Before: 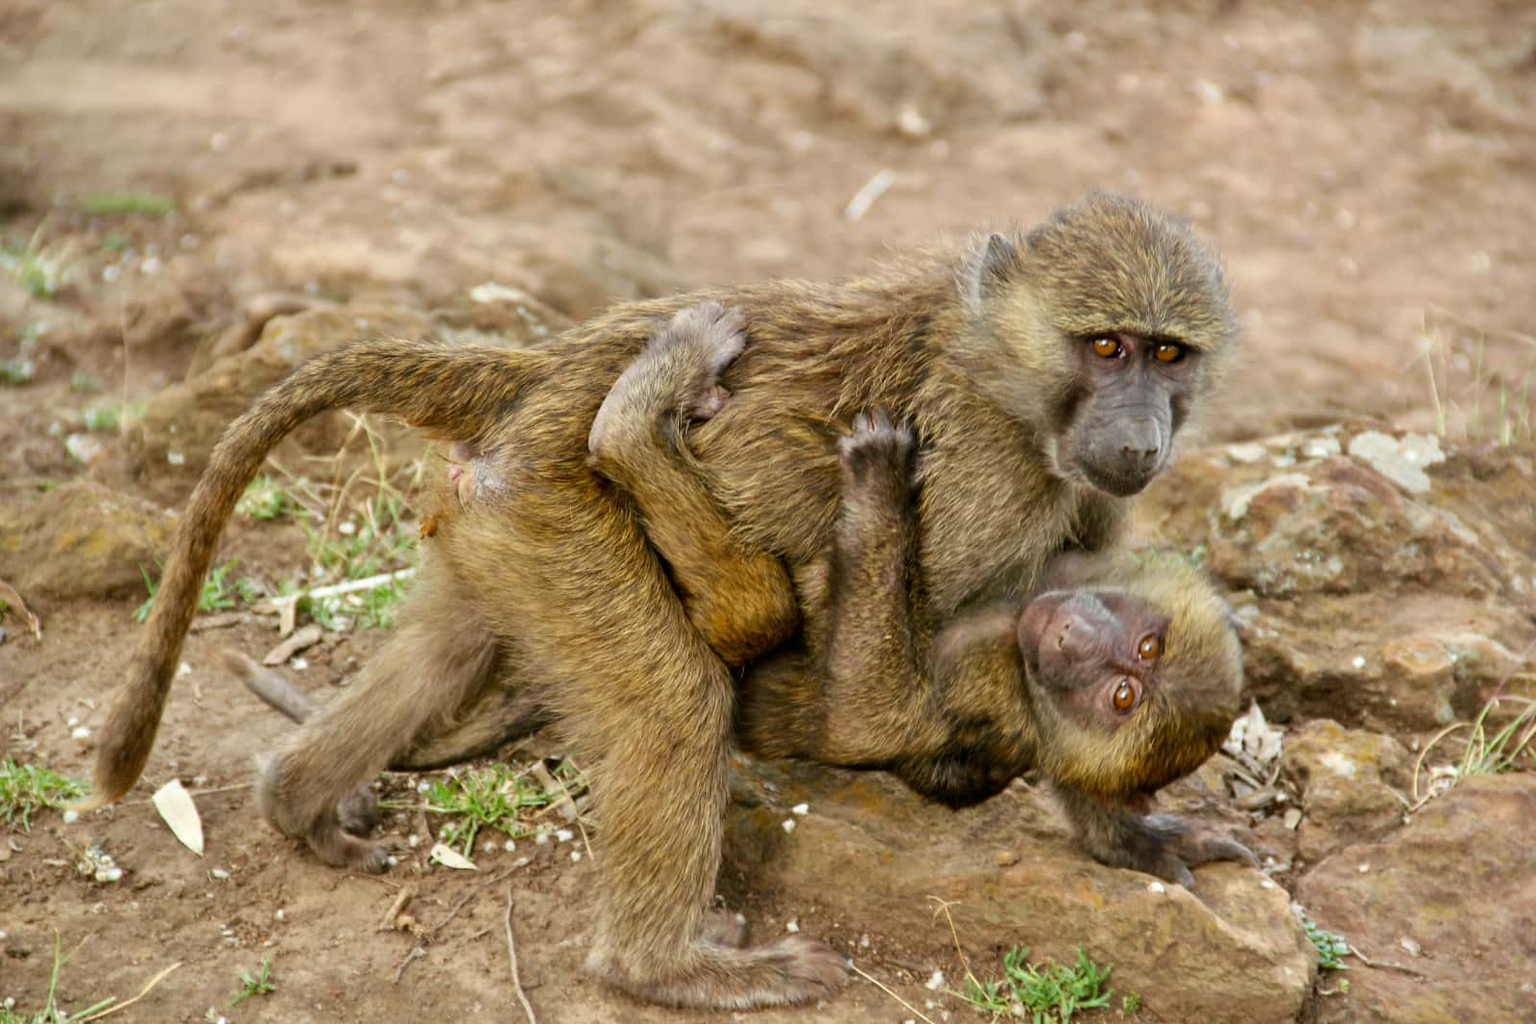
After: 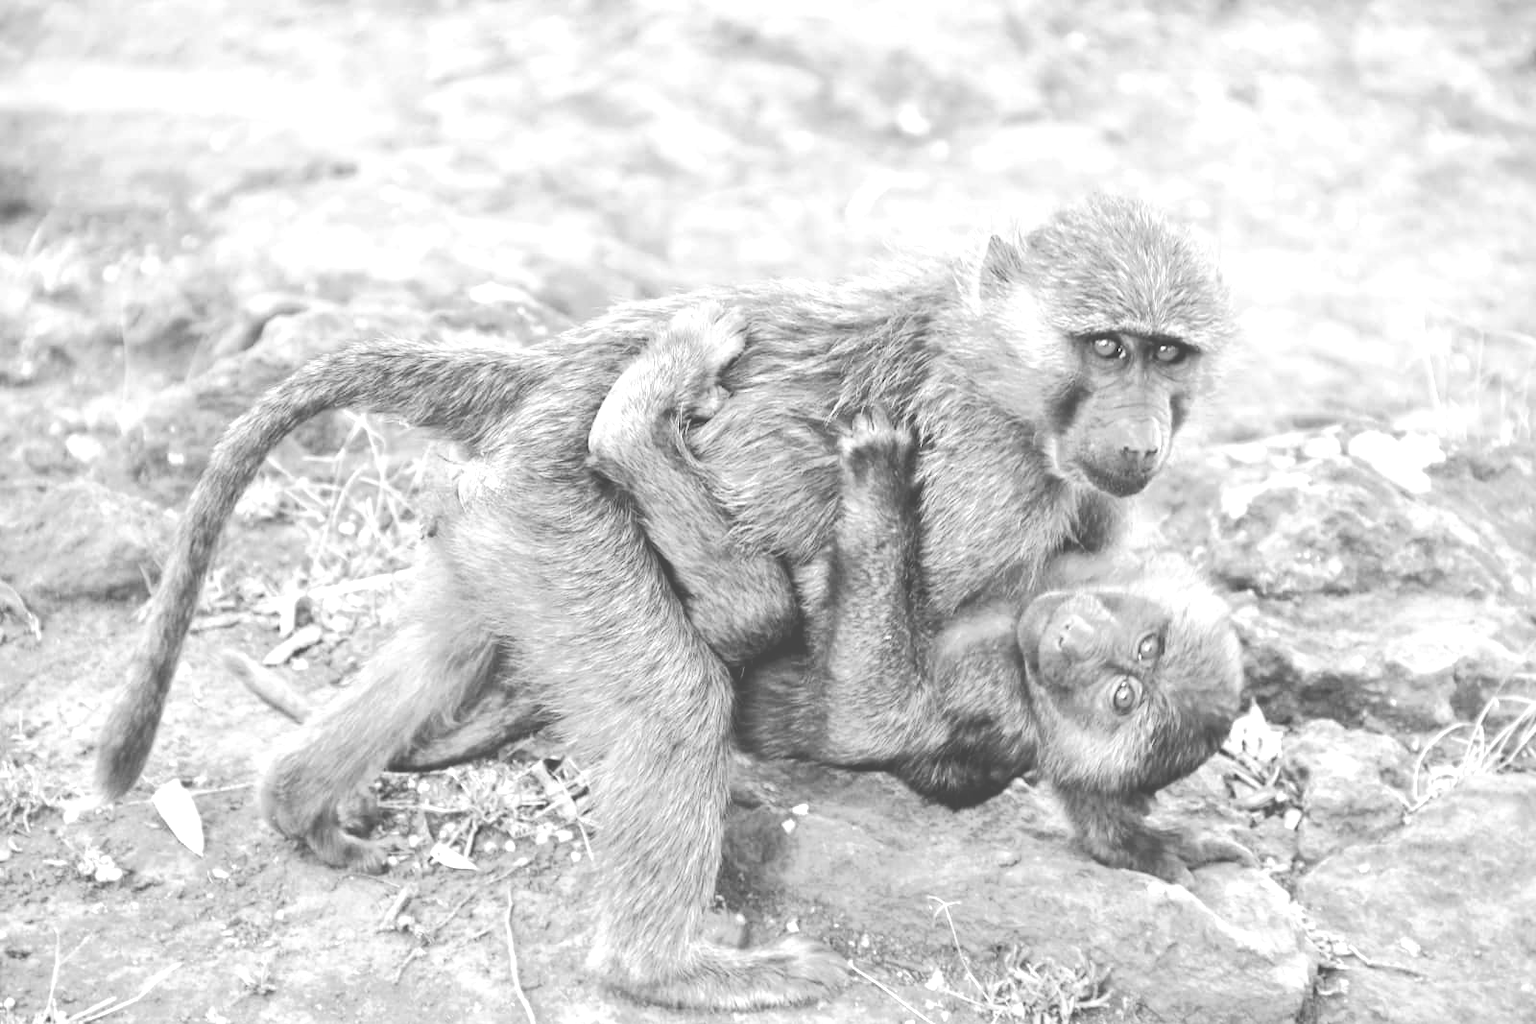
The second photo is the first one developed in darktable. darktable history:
base curve: curves: ch0 [(0, 0) (0.666, 0.806) (1, 1)]
monochrome: a 1.94, b -0.638
tone curve: curves: ch0 [(0, 0) (0.003, 0.298) (0.011, 0.298) (0.025, 0.298) (0.044, 0.3) (0.069, 0.302) (0.1, 0.312) (0.136, 0.329) (0.177, 0.354) (0.224, 0.376) (0.277, 0.408) (0.335, 0.453) (0.399, 0.503) (0.468, 0.562) (0.543, 0.623) (0.623, 0.686) (0.709, 0.754) (0.801, 0.825) (0.898, 0.873) (1, 1)], preserve colors none
exposure: black level correction 0, exposure 1.1 EV, compensate exposure bias true, compensate highlight preservation false
